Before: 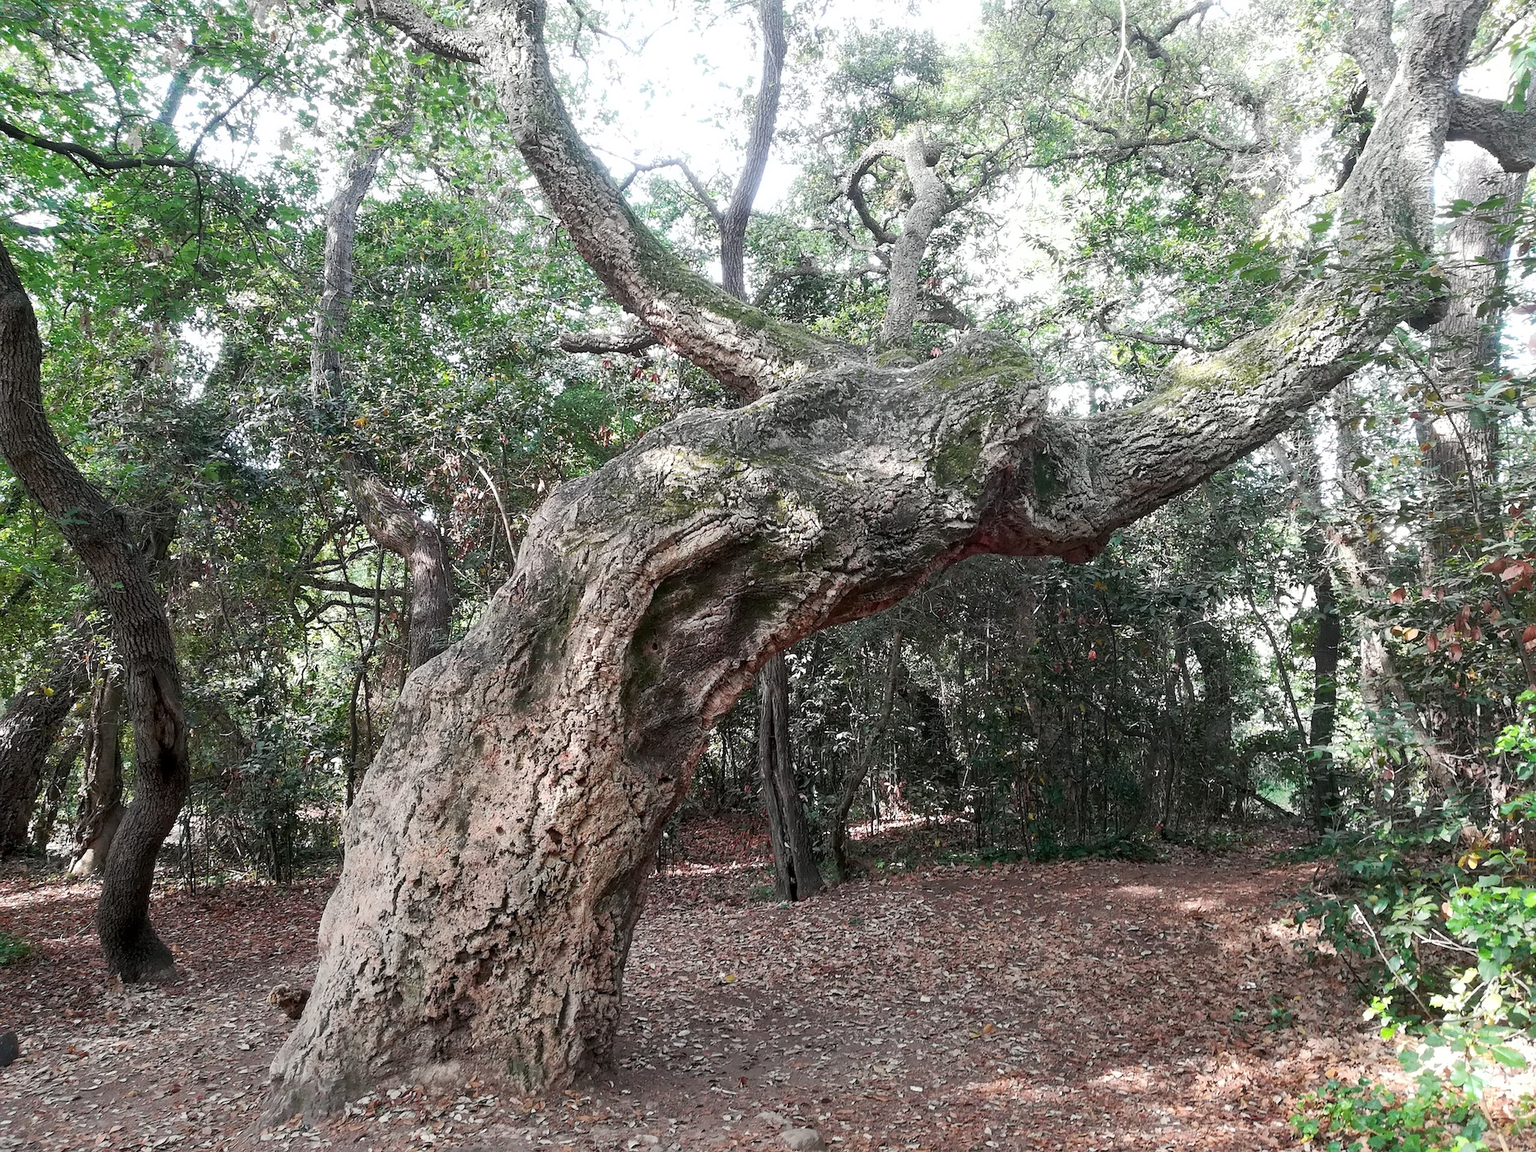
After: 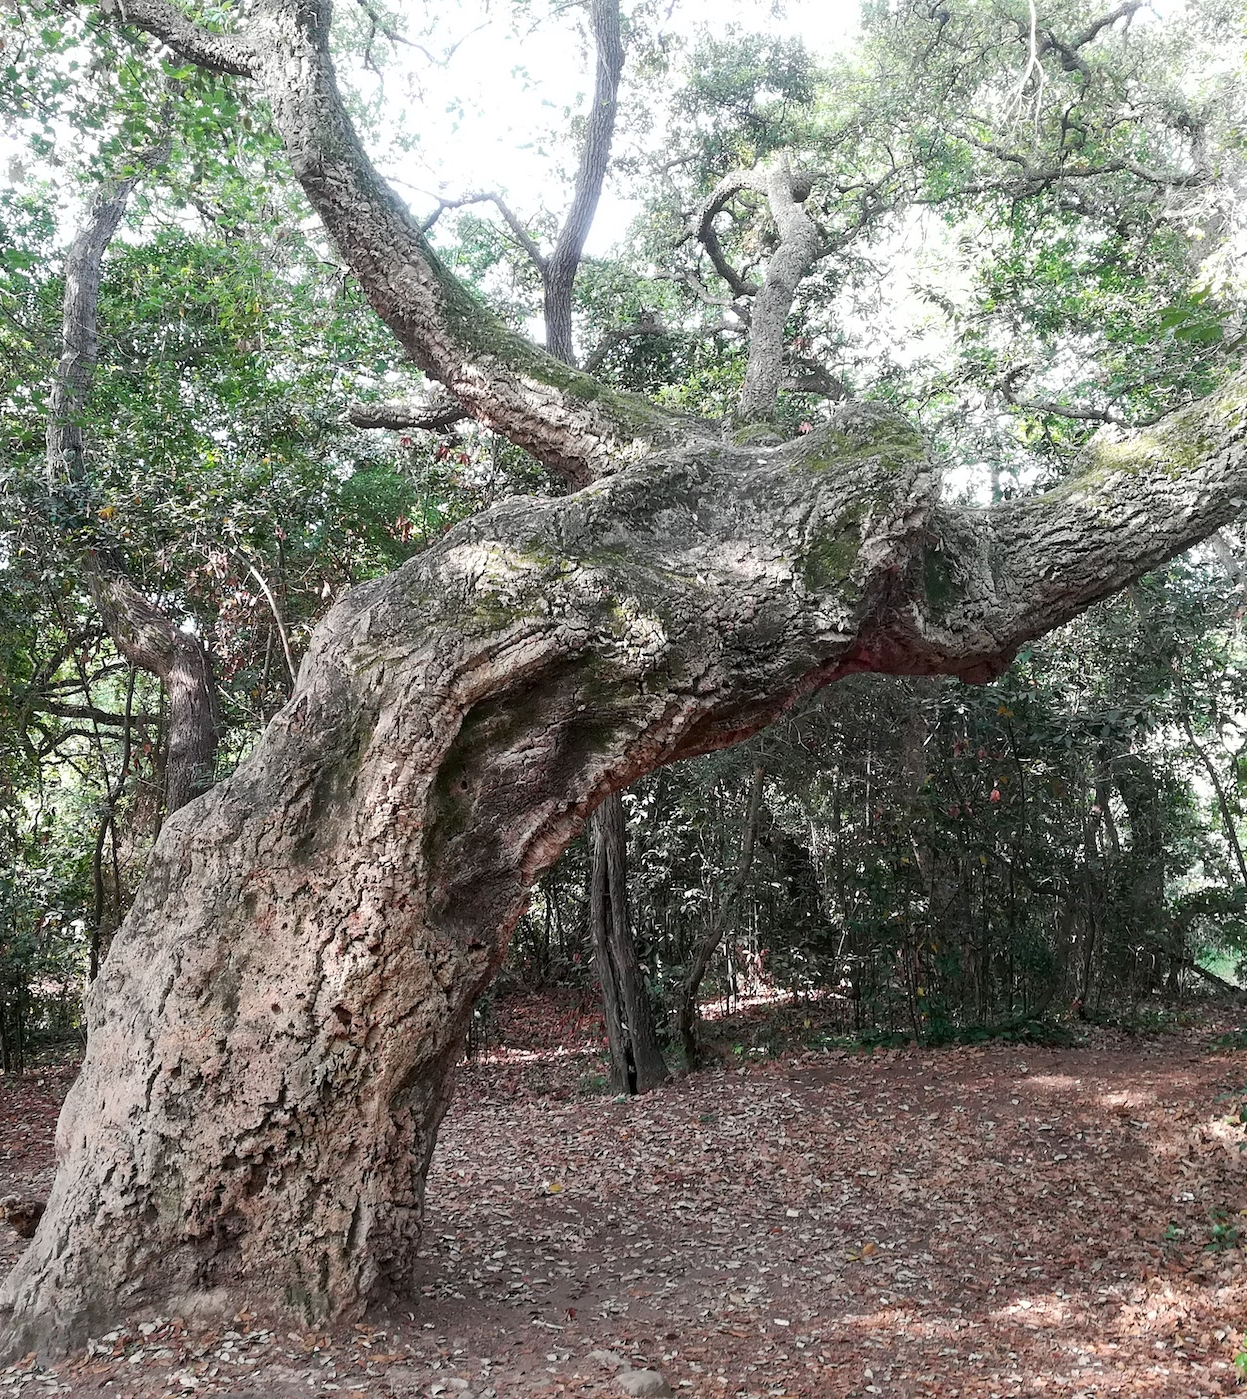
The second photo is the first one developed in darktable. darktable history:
crop and rotate: left 17.78%, right 15.331%
